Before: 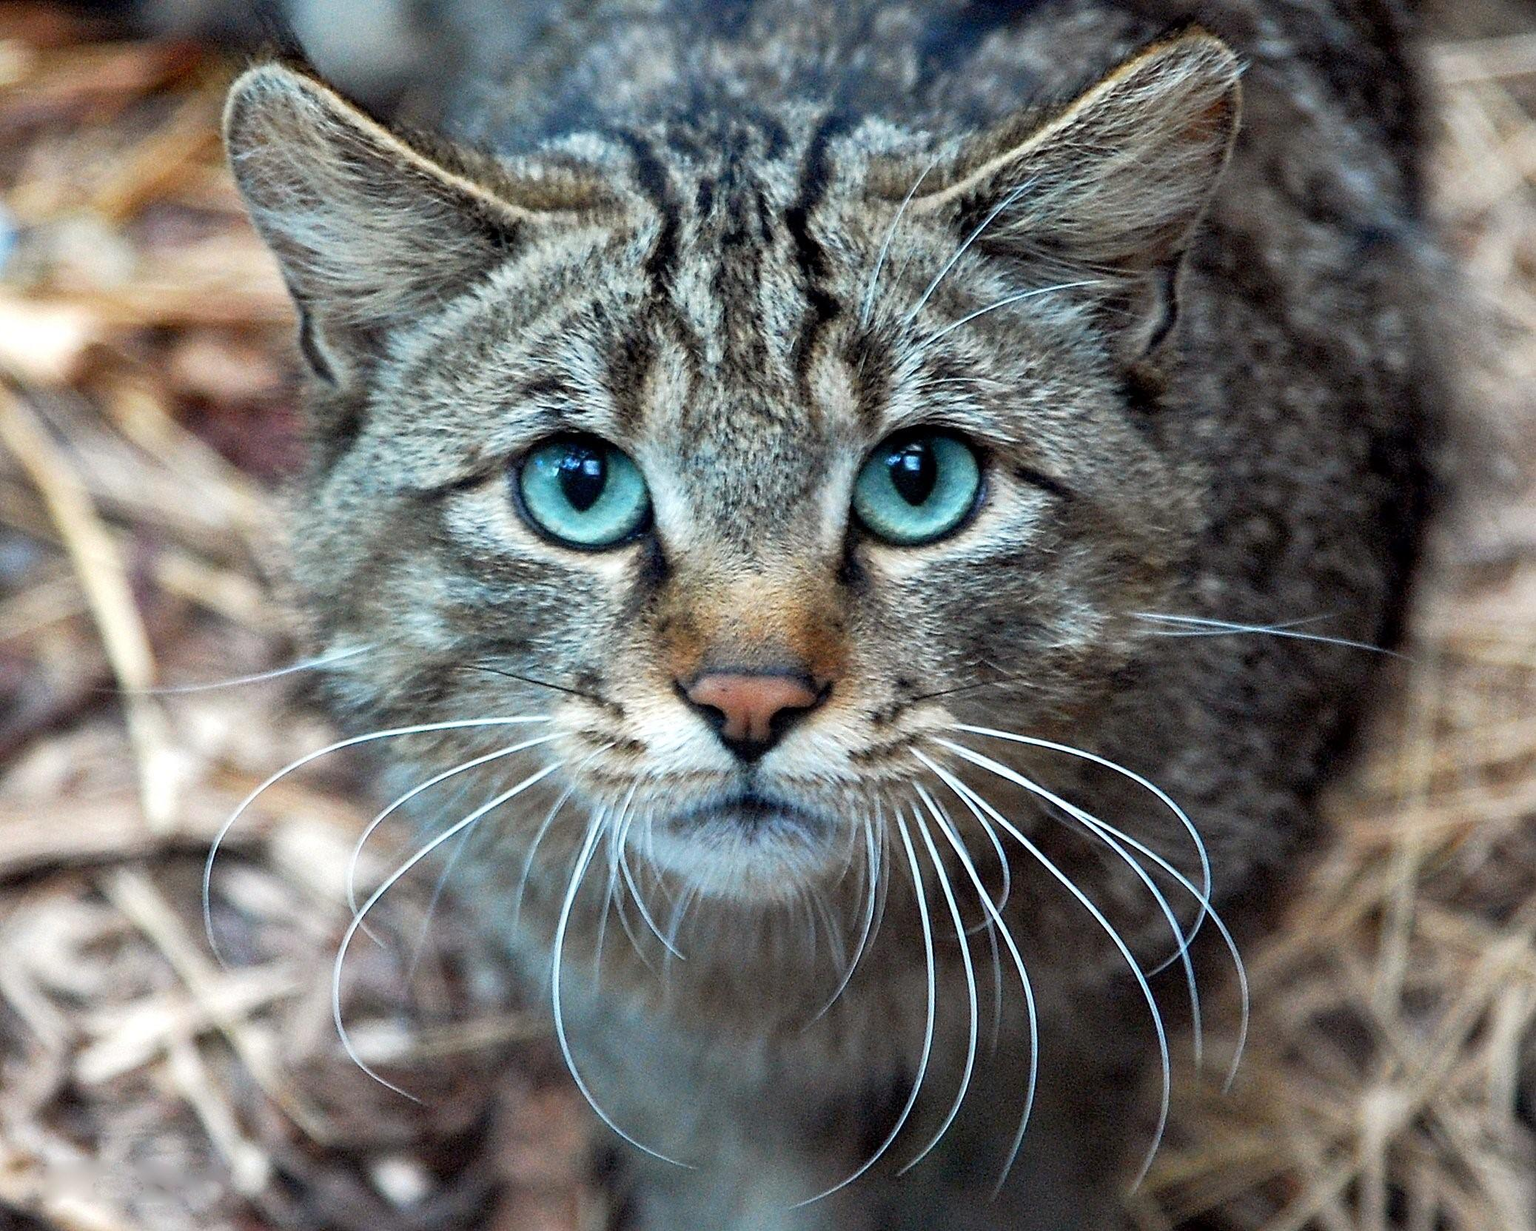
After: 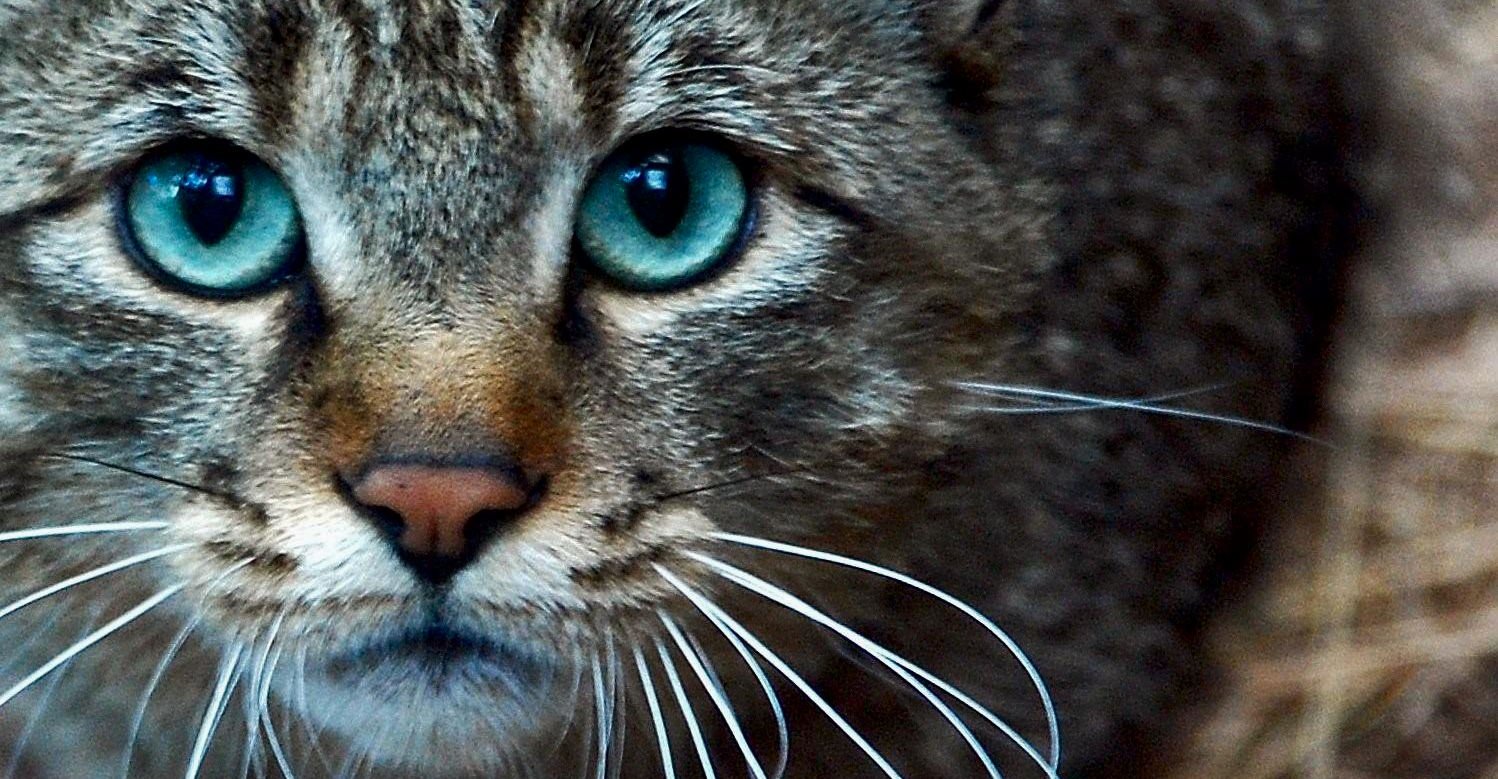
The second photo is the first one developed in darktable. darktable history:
crop and rotate: left 27.766%, top 26.826%, bottom 26.33%
exposure: exposure -0.042 EV, compensate highlight preservation false
contrast brightness saturation: brightness -0.216, saturation 0.077
